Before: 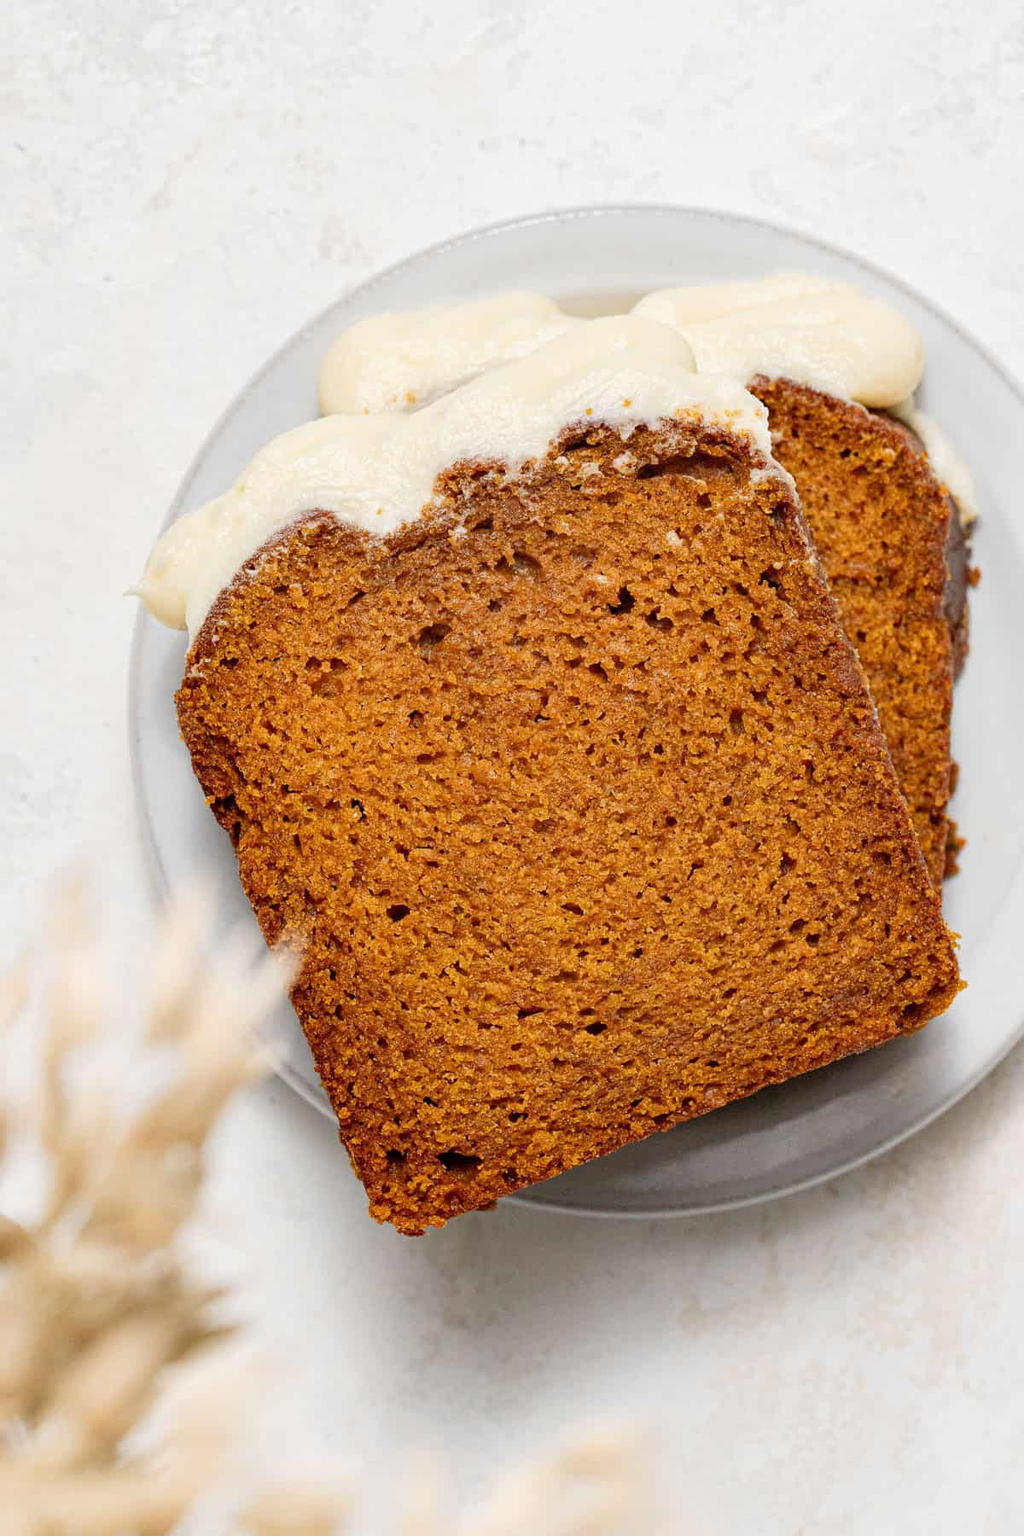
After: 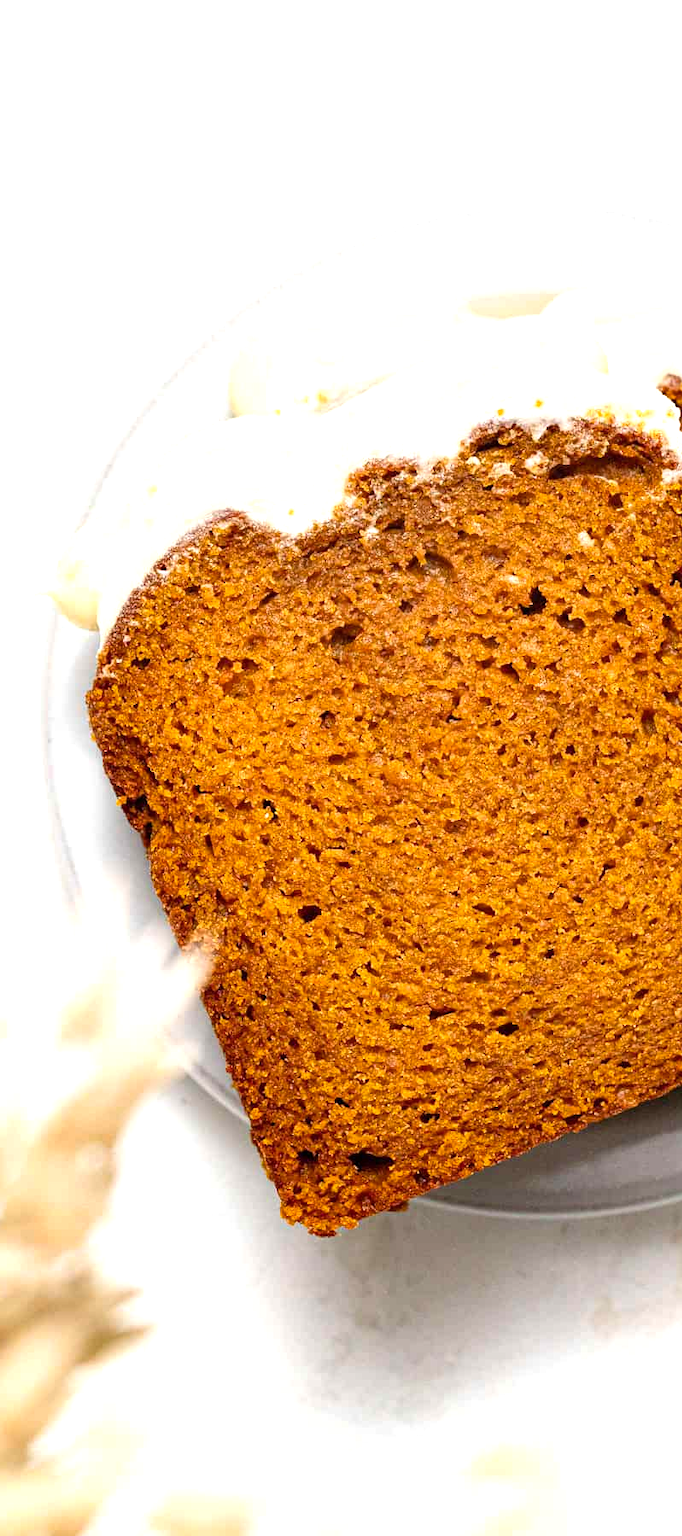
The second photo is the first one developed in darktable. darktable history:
crop and rotate: left 8.728%, right 24.677%
color balance rgb: perceptual saturation grading › global saturation 0.043%, perceptual brilliance grading › global brilliance 18.74%, global vibrance 20%
